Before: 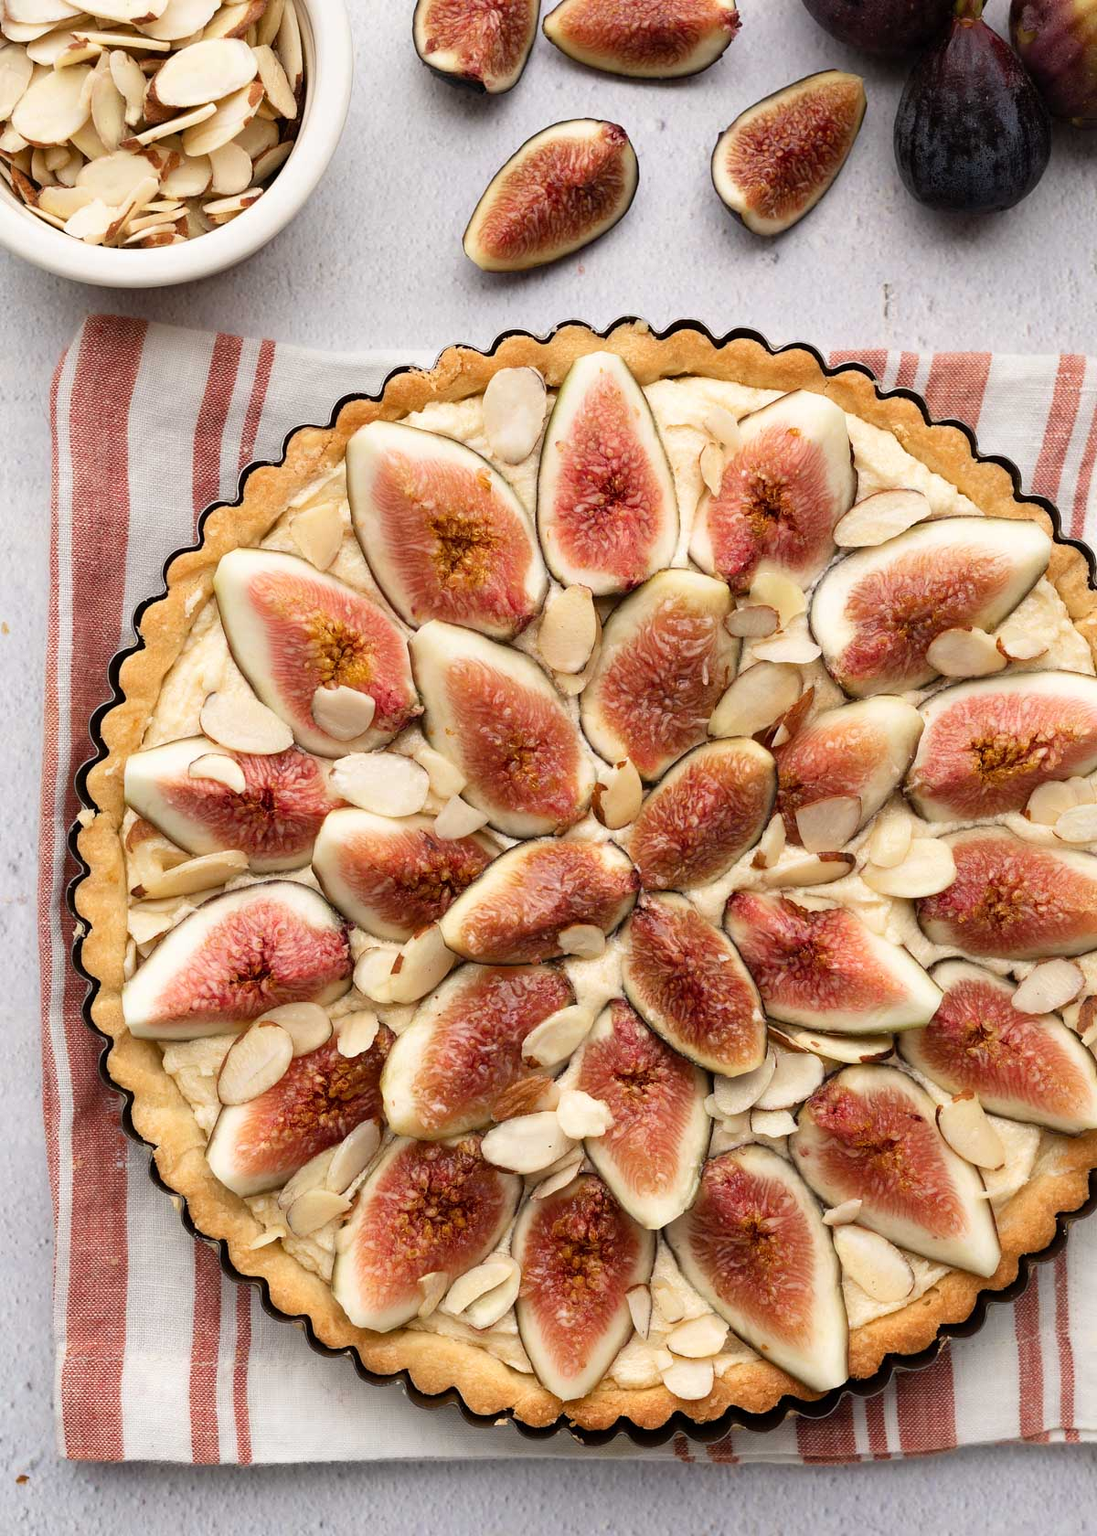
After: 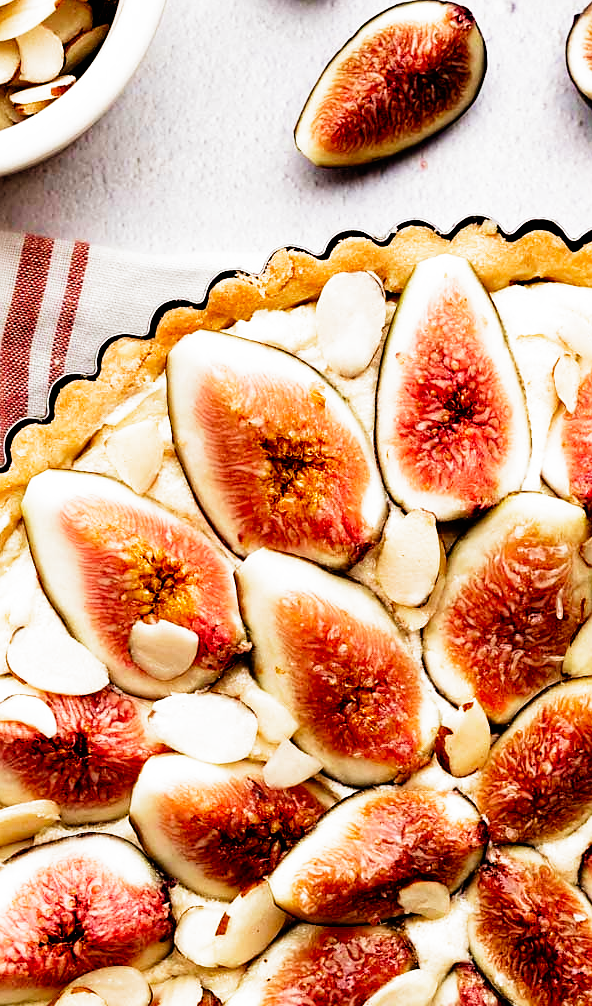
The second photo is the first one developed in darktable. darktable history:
sharpen: radius 1.572, amount 0.361, threshold 1.171
filmic rgb: black relative exposure -3.75 EV, white relative exposure 2.4 EV, threshold 2.95 EV, dynamic range scaling -49.67%, hardness 3.41, latitude 30.61%, contrast 1.804, preserve chrominance no, color science v5 (2021), enable highlight reconstruction true
velvia: on, module defaults
crop: left 17.744%, top 7.758%, right 32.877%, bottom 32.328%
exposure: black level correction -0.015, compensate highlight preservation false
